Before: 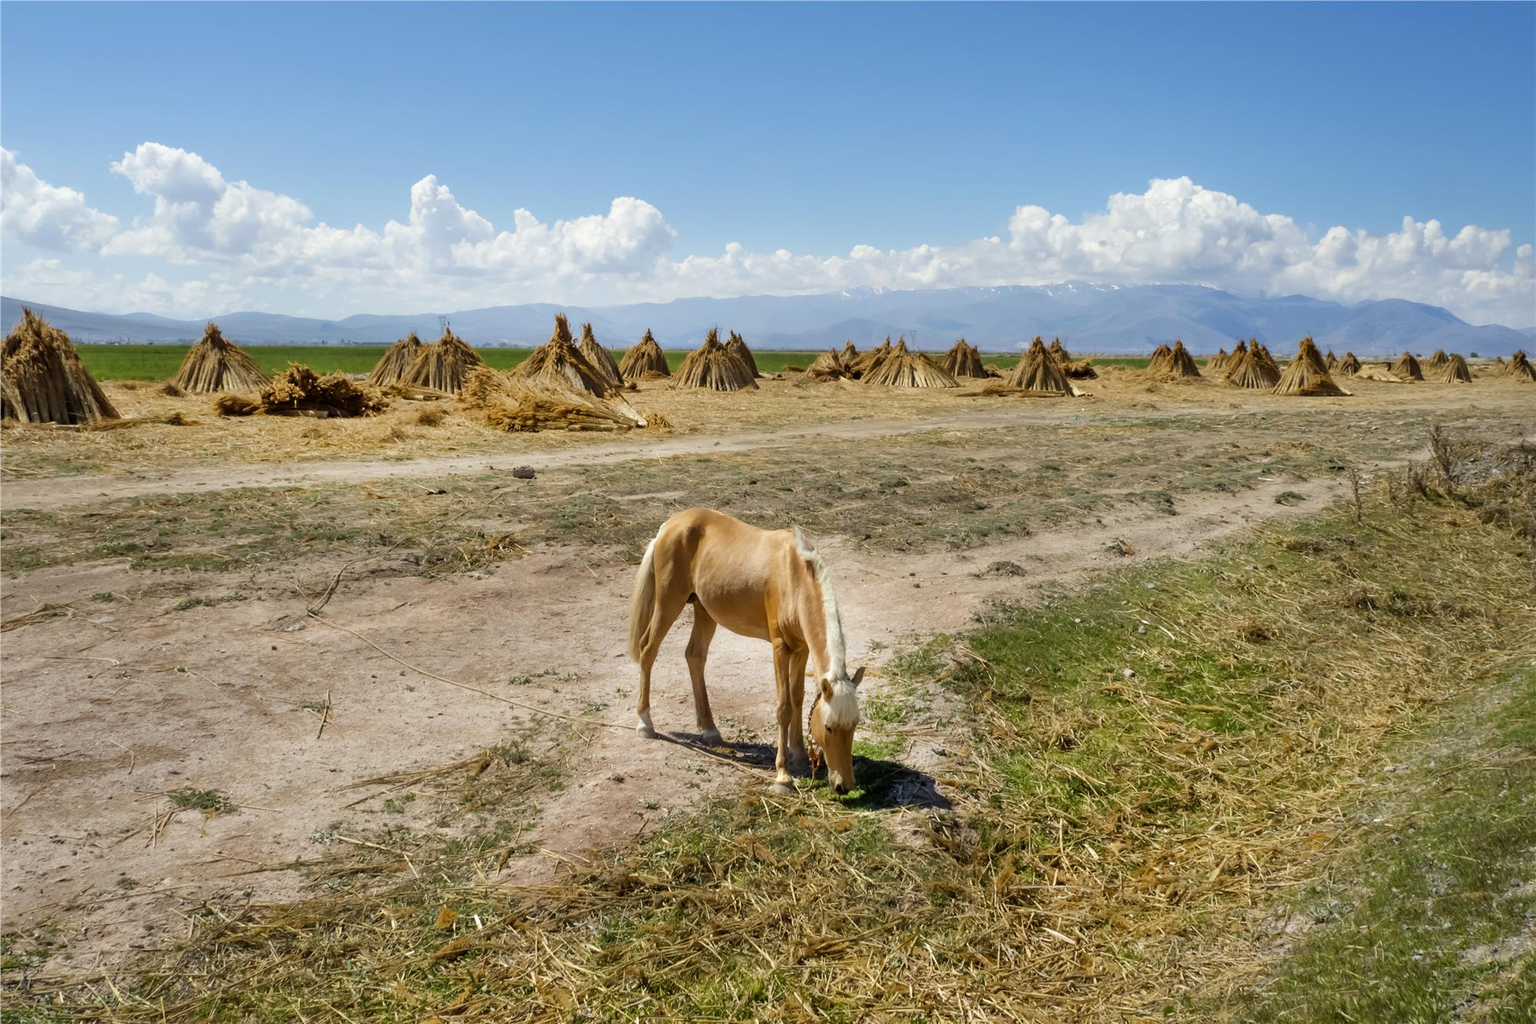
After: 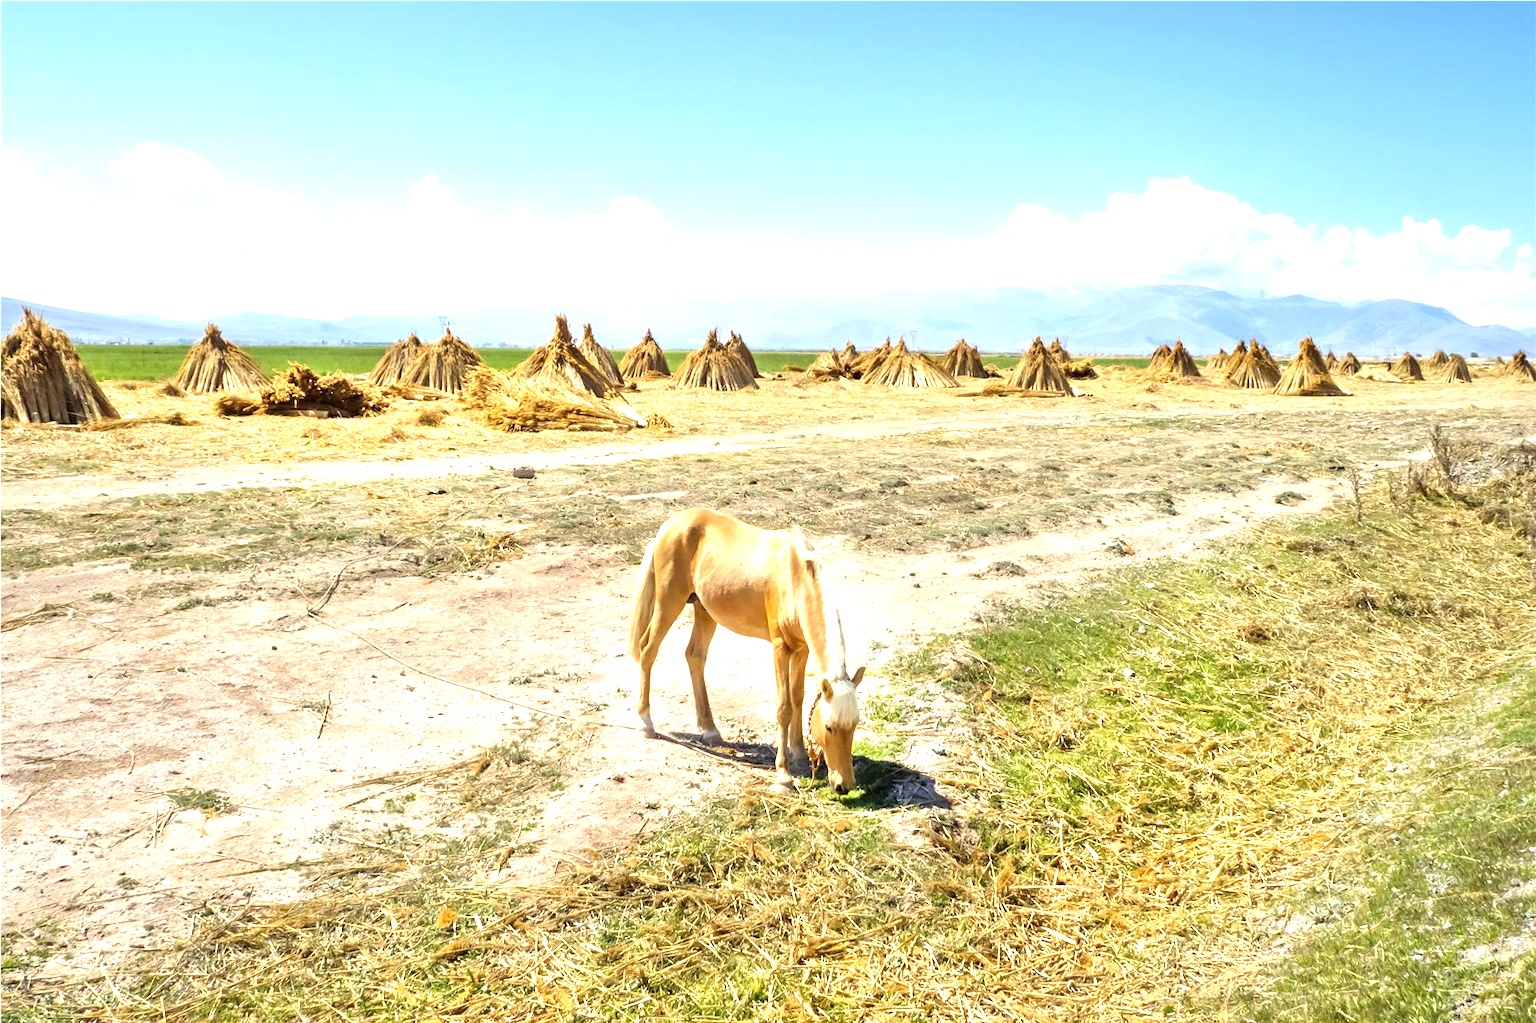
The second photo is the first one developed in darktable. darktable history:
exposure: black level correction 0, exposure 1.9 EV, compensate highlight preservation false
tone equalizer: -8 EV -0.002 EV, -7 EV 0.005 EV, -6 EV -0.009 EV, -5 EV 0.011 EV, -4 EV -0.012 EV, -3 EV 0.007 EV, -2 EV -0.062 EV, -1 EV -0.293 EV, +0 EV -0.582 EV, smoothing diameter 2%, edges refinement/feathering 20, mask exposure compensation -1.57 EV, filter diffusion 5
